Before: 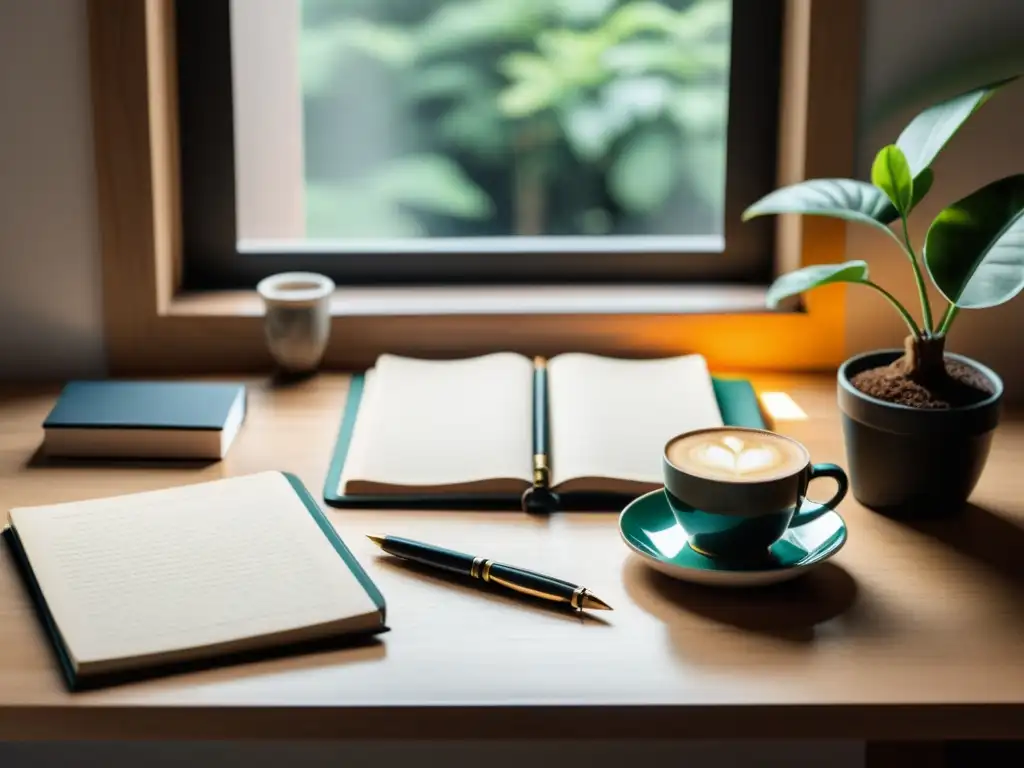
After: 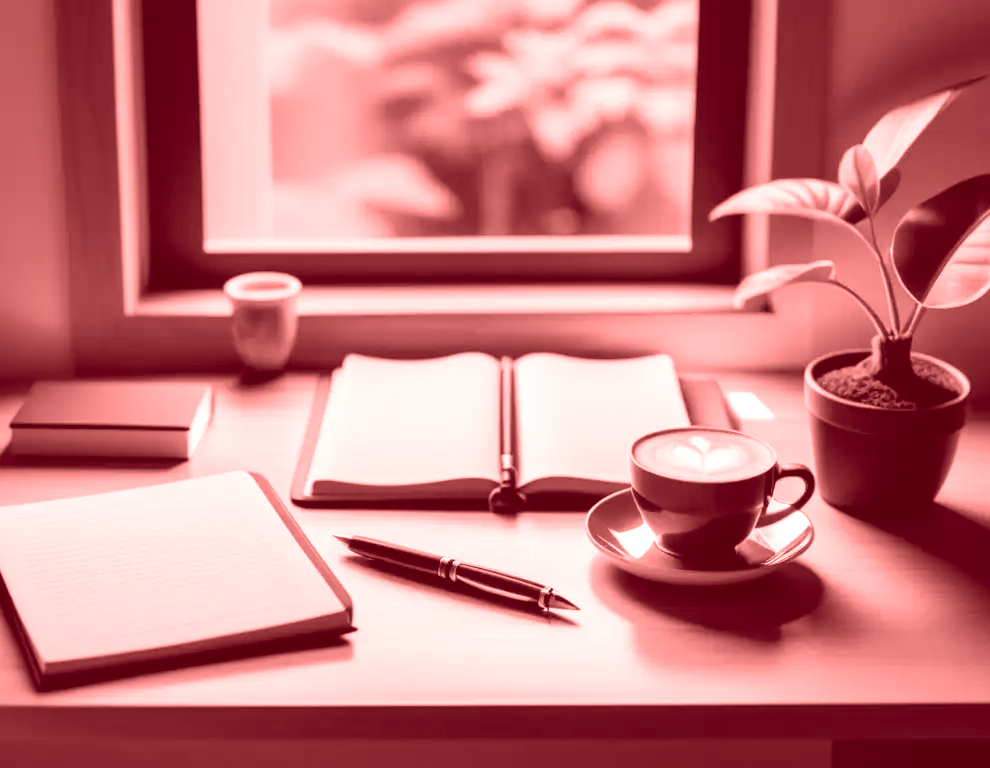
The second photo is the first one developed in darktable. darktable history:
shadows and highlights: shadows 20.55, highlights -20.99, soften with gaussian
crop and rotate: left 3.238%
colorize: saturation 60%, source mix 100%
